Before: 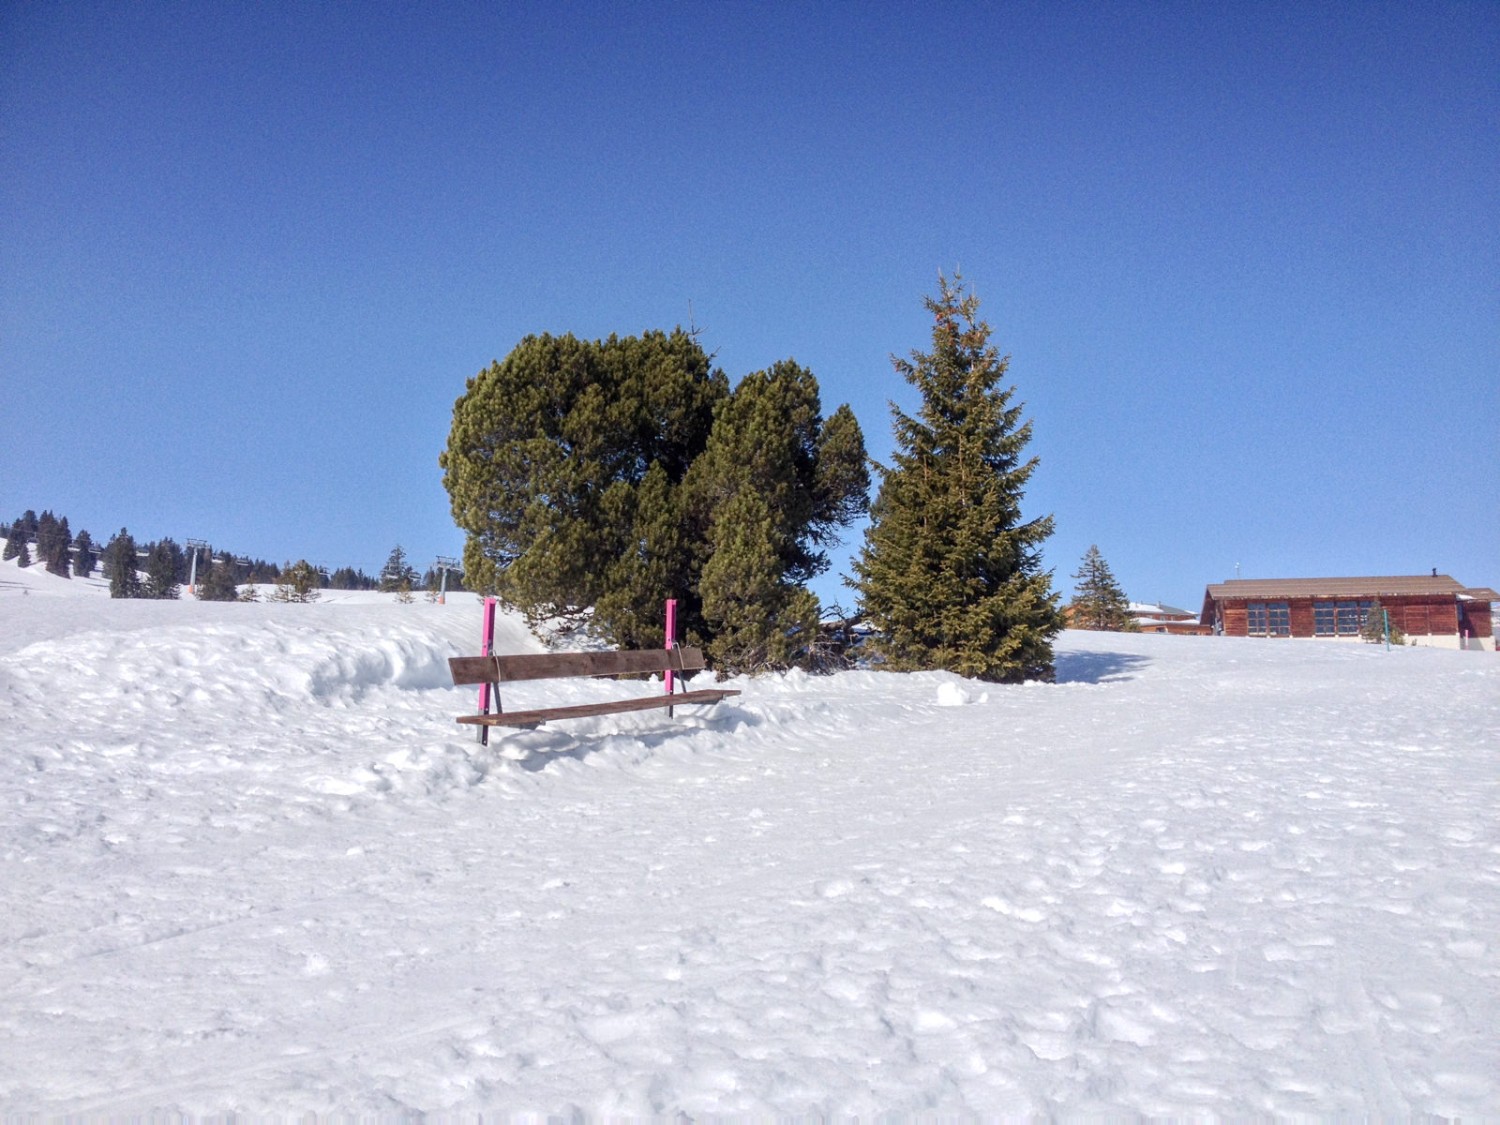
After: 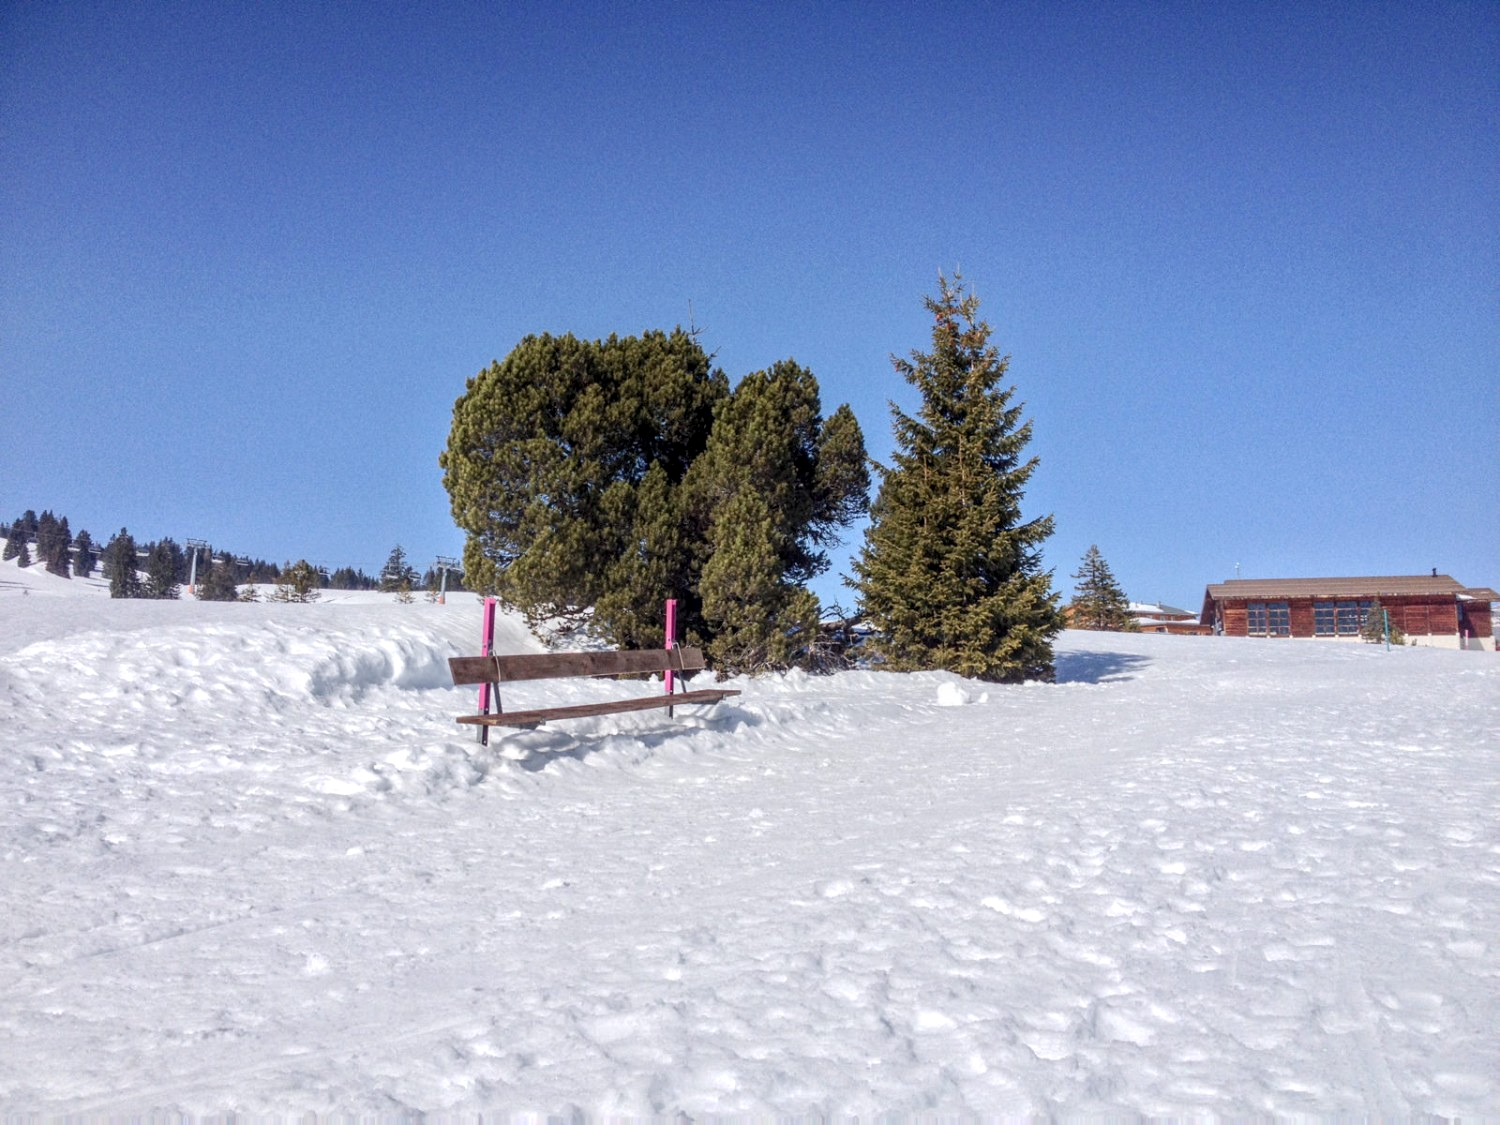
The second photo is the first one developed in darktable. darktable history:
exposure: exposure -0.021 EV
local contrast: on, module defaults
